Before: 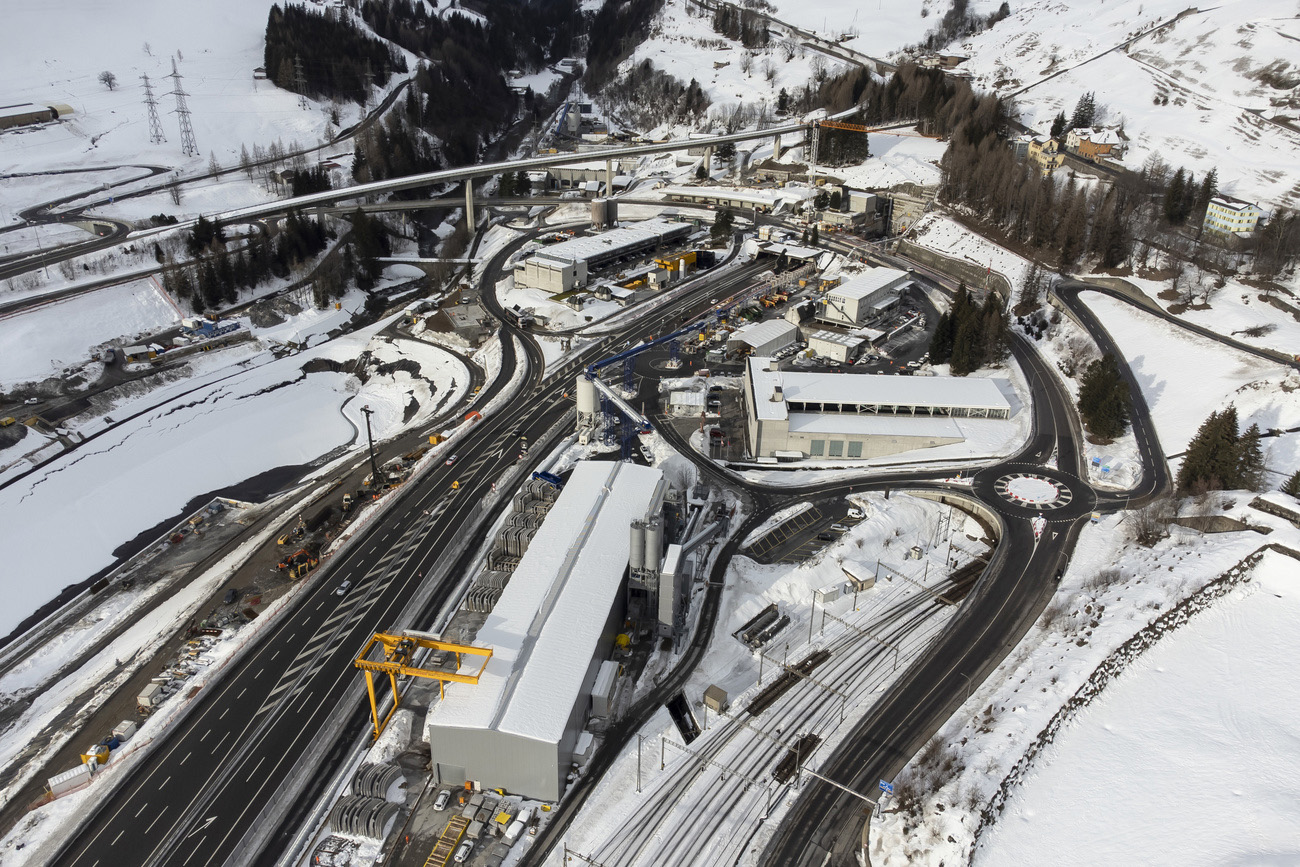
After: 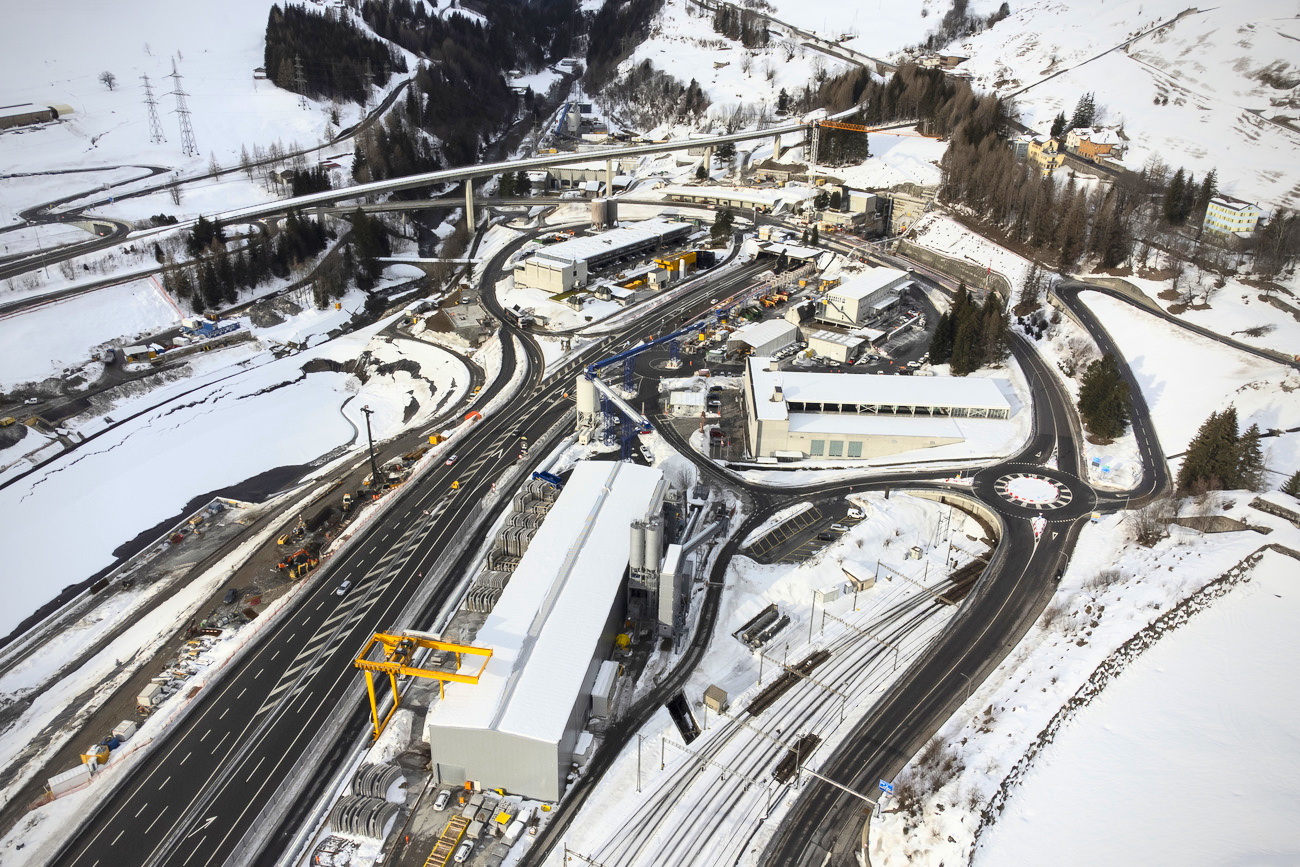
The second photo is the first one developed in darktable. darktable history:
vignetting: fall-off radius 61.18%, center (-0.014, 0), unbound false
contrast brightness saturation: contrast 0.242, brightness 0.259, saturation 0.374
